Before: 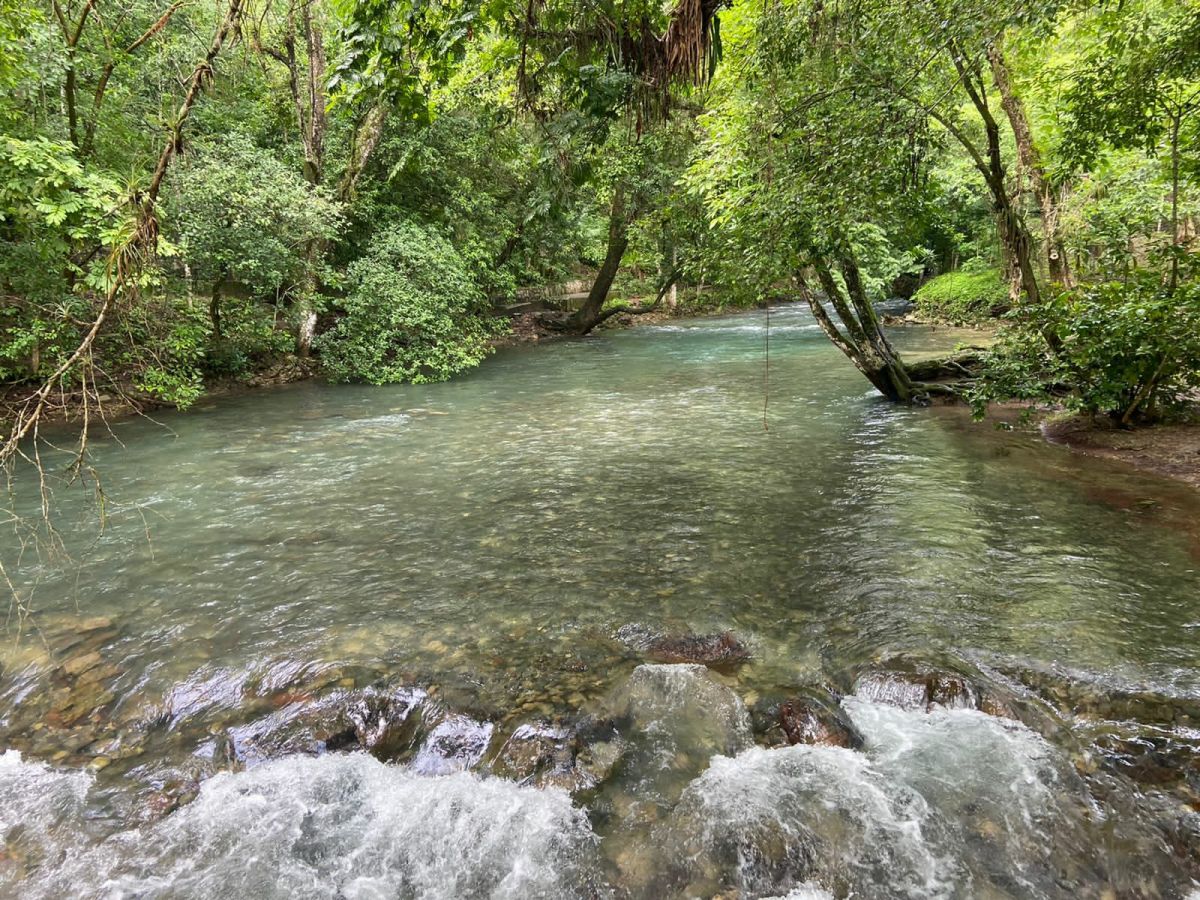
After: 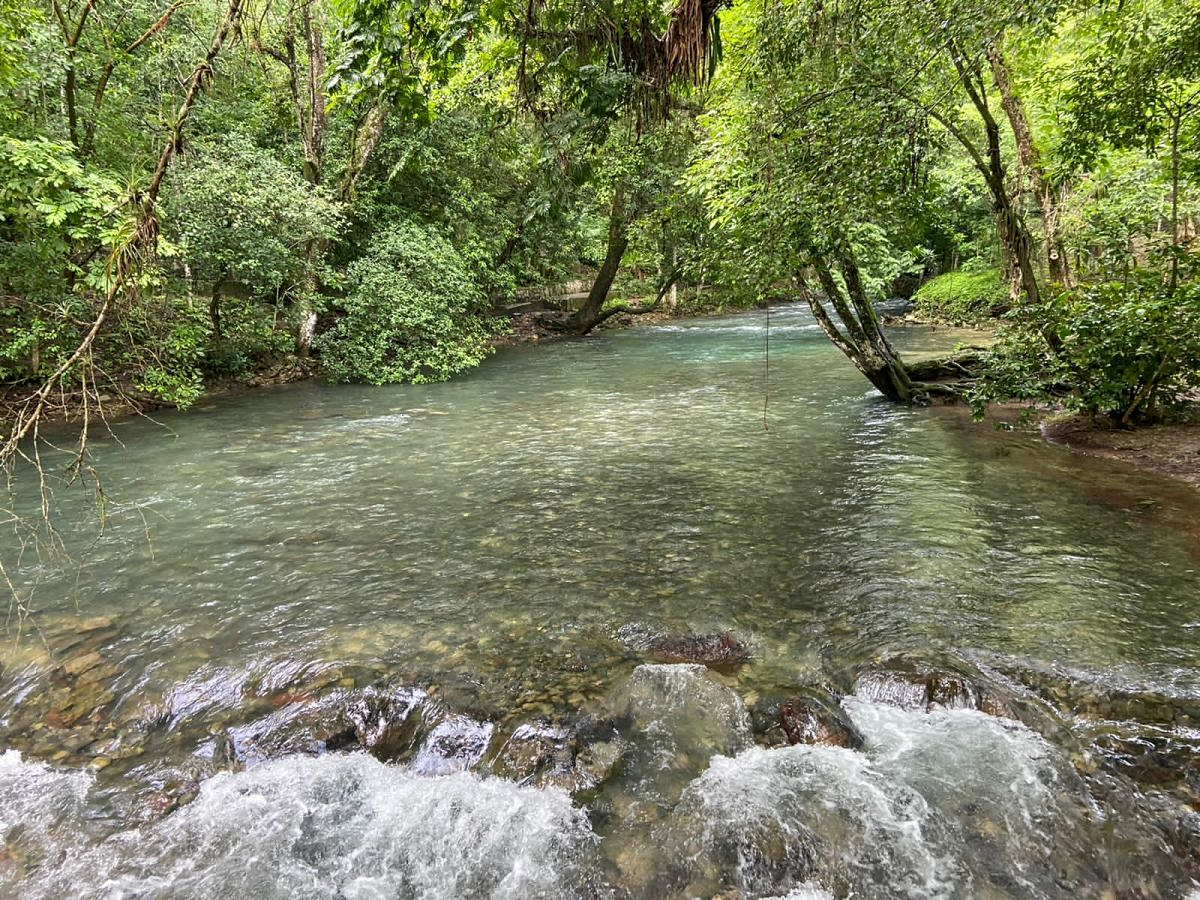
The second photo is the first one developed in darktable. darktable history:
contrast equalizer: octaves 7, y [[0.5, 0.5, 0.5, 0.512, 0.552, 0.62], [0.5 ×6], [0.5 ×4, 0.504, 0.553], [0 ×6], [0 ×6]]
